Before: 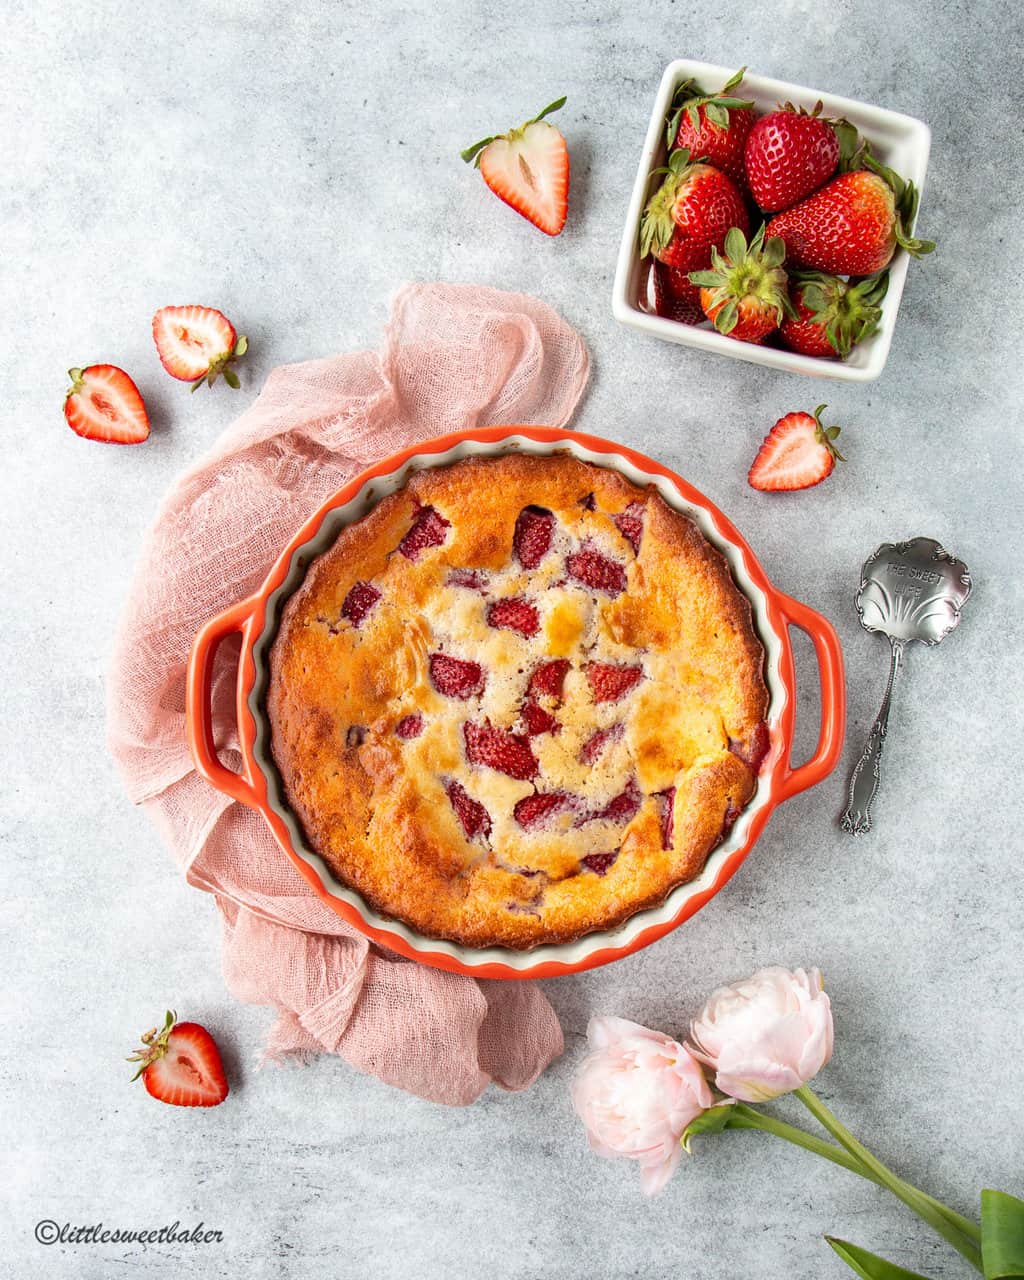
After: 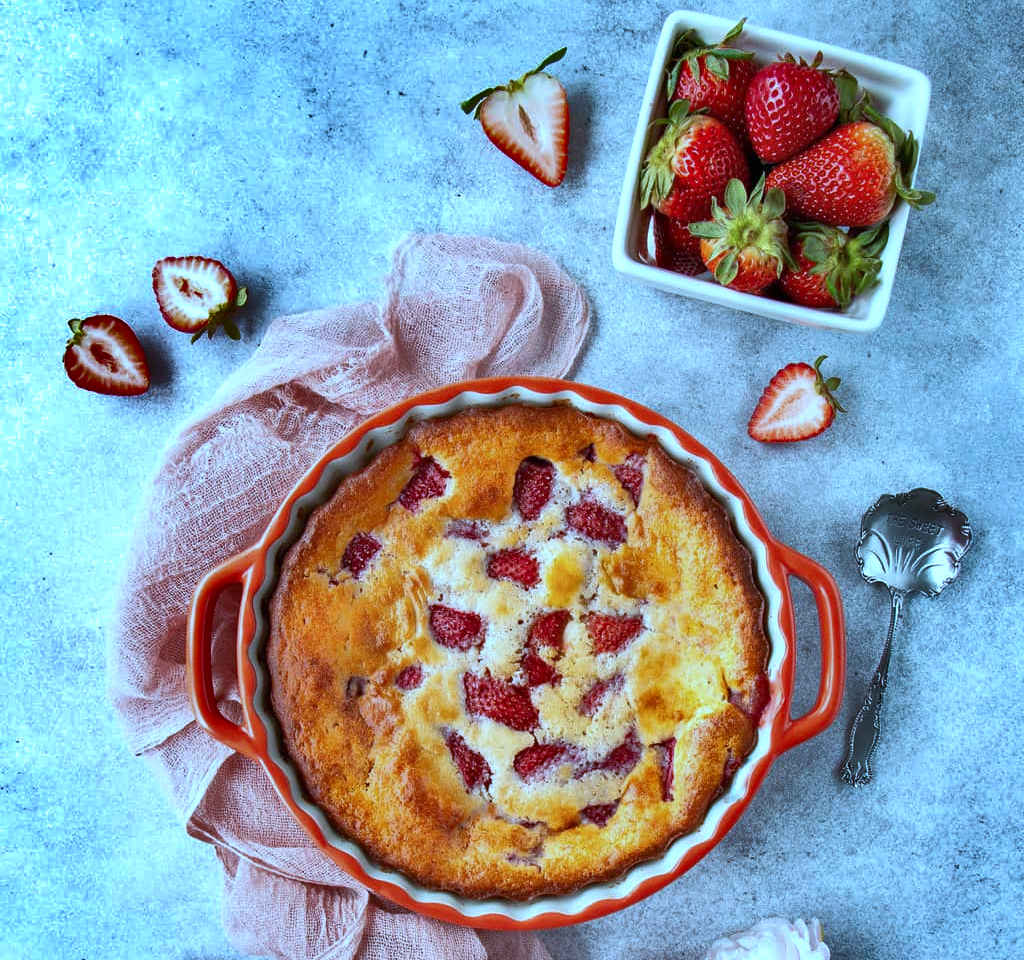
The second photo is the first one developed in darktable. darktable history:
shadows and highlights: radius 108.52, shadows 44.07, highlights -67.8, low approximation 0.01, soften with gaussian
crop: top 3.857%, bottom 21.132%
white balance: red 0.948, green 1.02, blue 1.176
color correction: highlights a* -11.71, highlights b* -15.58
exposure: black level correction 0, compensate exposure bias true, compensate highlight preservation false
